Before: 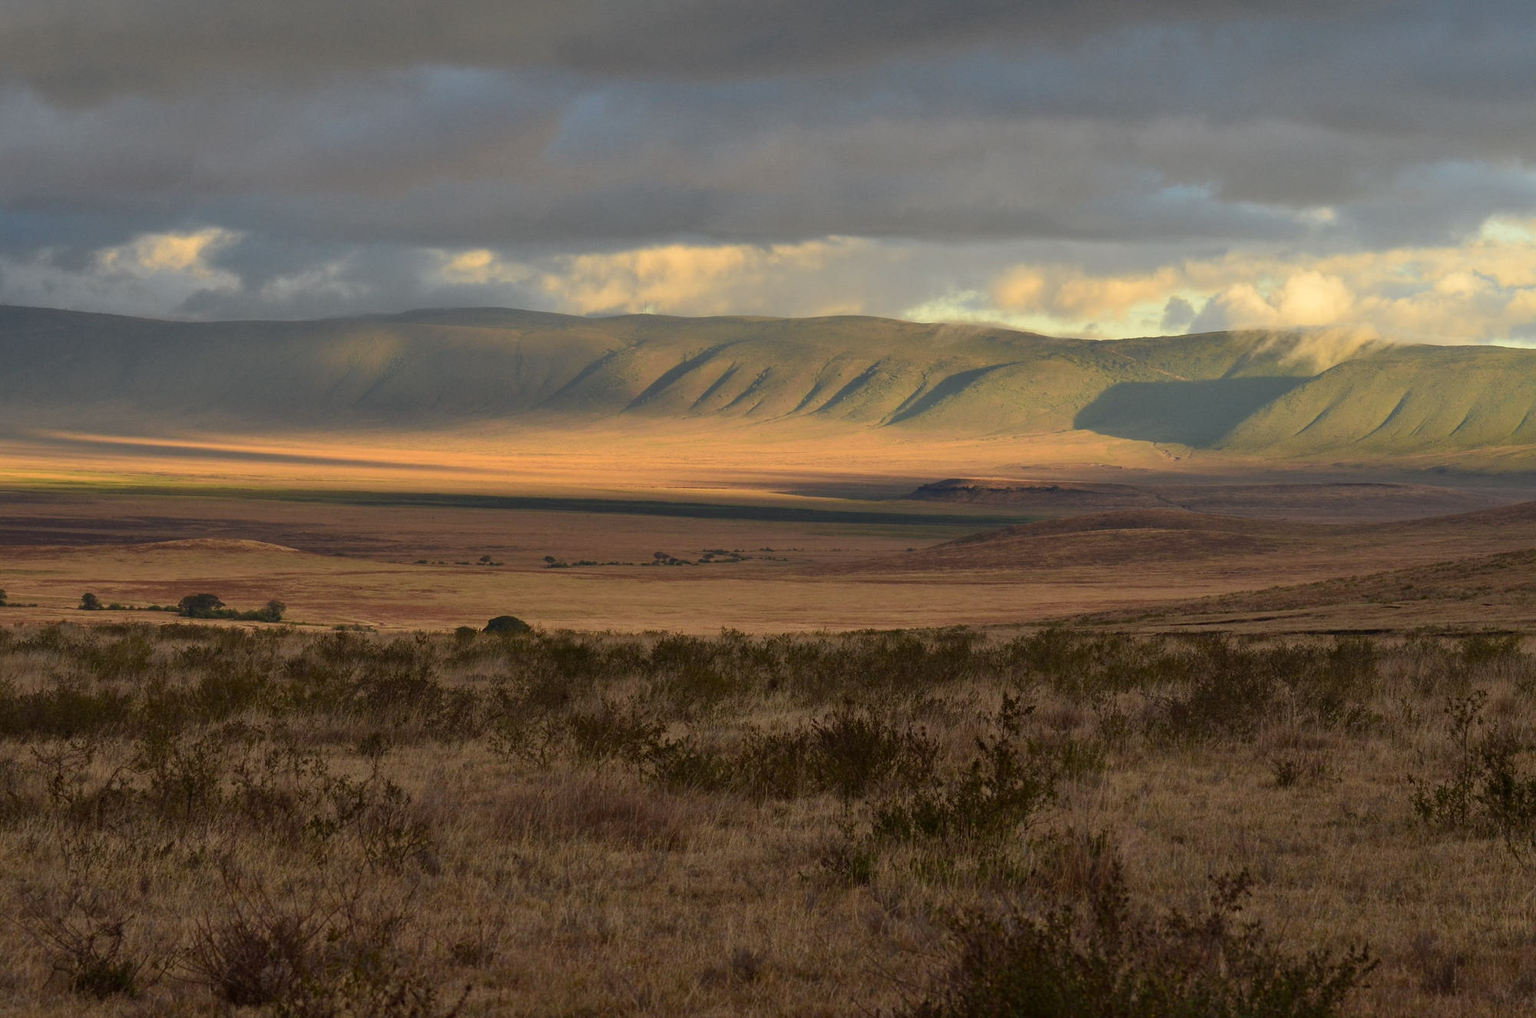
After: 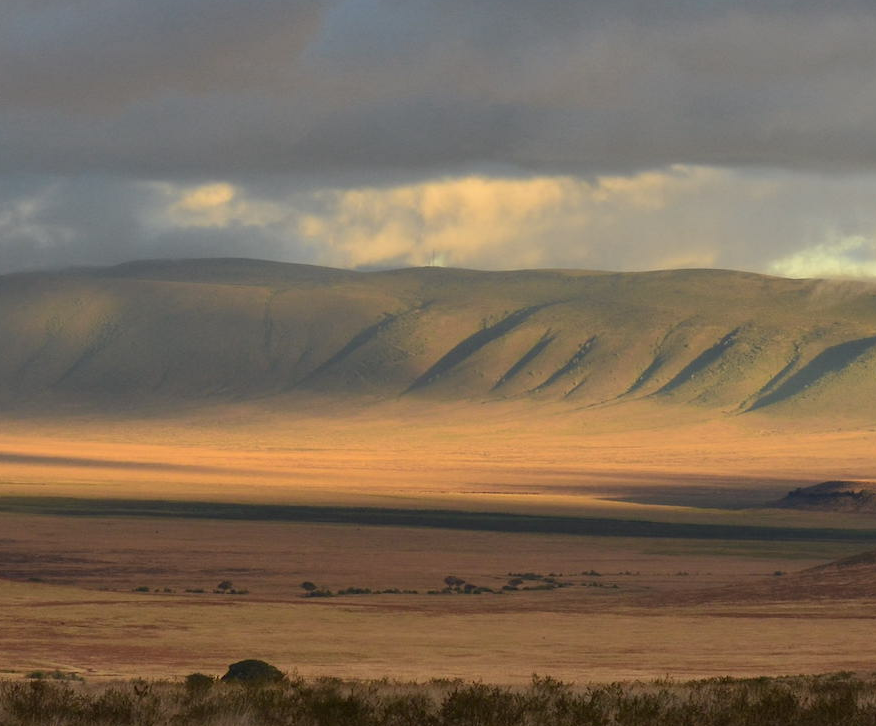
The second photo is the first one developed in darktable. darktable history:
crop: left 20.367%, top 10.786%, right 35.812%, bottom 34.412%
